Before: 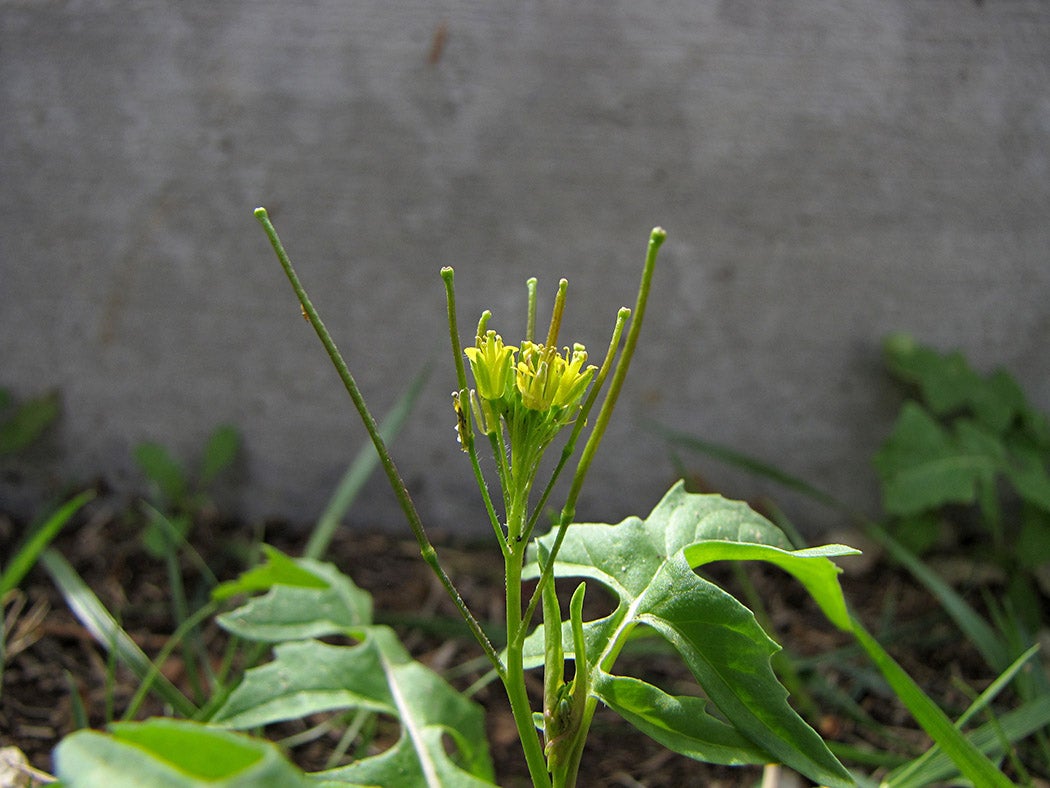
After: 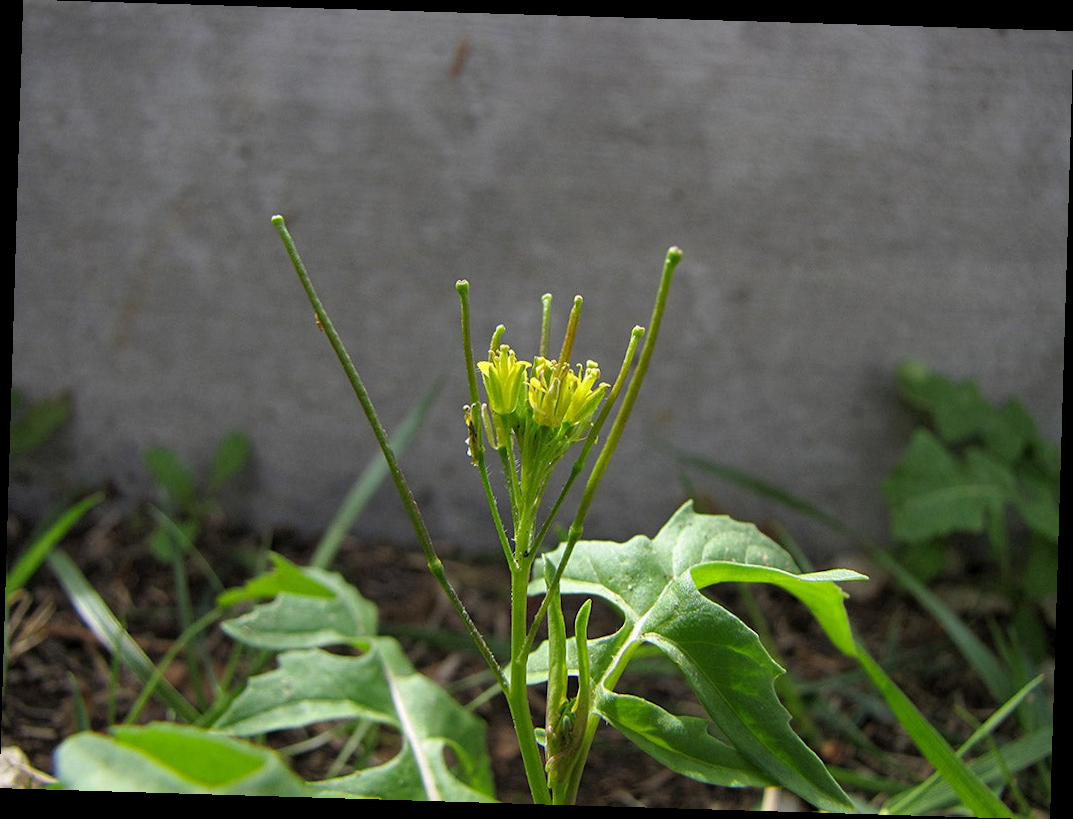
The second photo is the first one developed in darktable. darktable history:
rotate and perspective: rotation 1.72°, automatic cropping off
exposure: exposure -0.021 EV, compensate highlight preservation false
